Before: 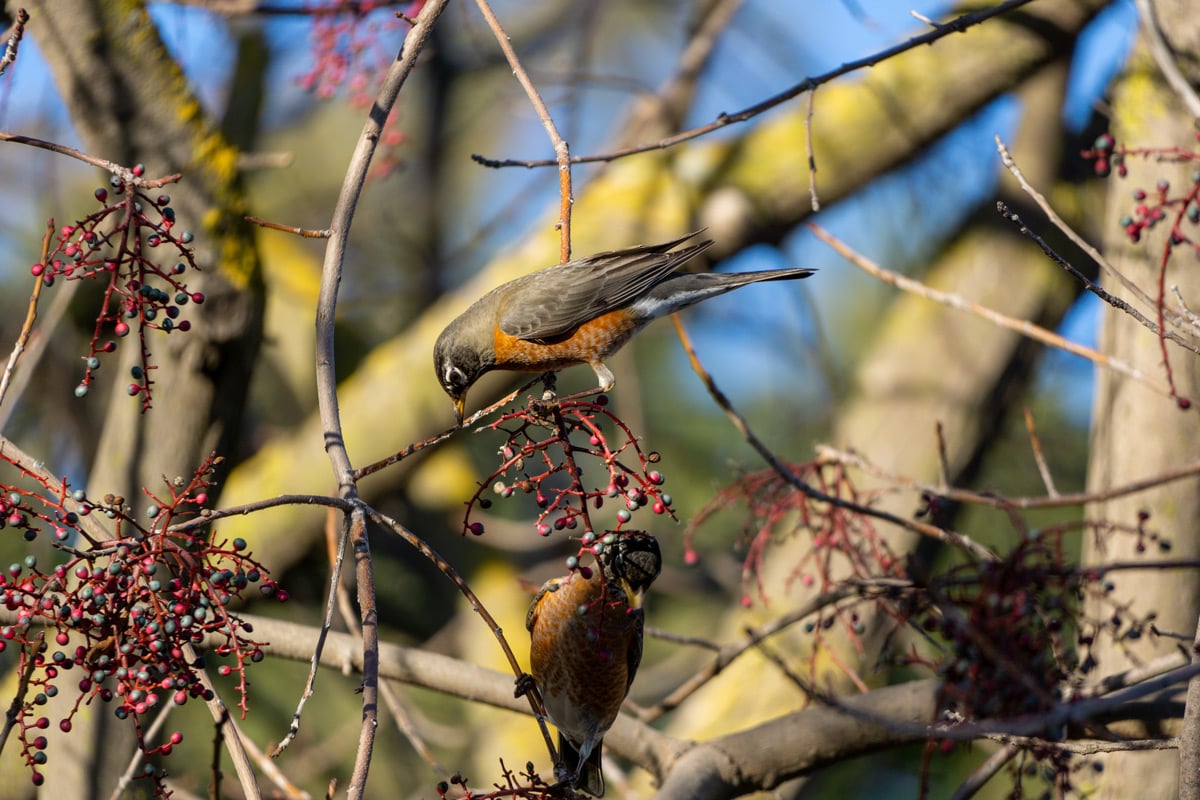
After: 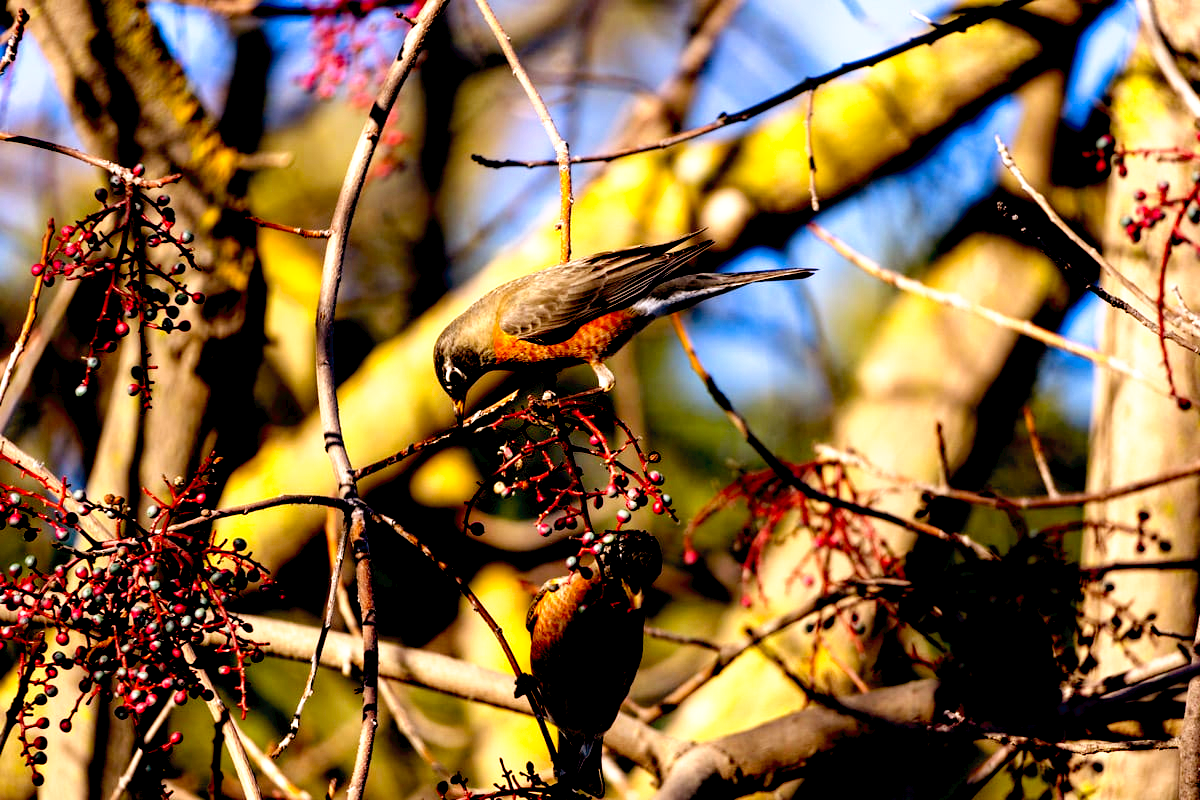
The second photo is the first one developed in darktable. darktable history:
tone curve: curves: ch0 [(0, 0) (0.003, 0.028) (0.011, 0.028) (0.025, 0.026) (0.044, 0.036) (0.069, 0.06) (0.1, 0.101) (0.136, 0.15) (0.177, 0.203) (0.224, 0.271) (0.277, 0.345) (0.335, 0.422) (0.399, 0.515) (0.468, 0.611) (0.543, 0.716) (0.623, 0.826) (0.709, 0.942) (0.801, 0.992) (0.898, 1) (1, 1)], preserve colors none
rgb levels: mode RGB, independent channels, levels [[0, 0.5, 1], [0, 0.521, 1], [0, 0.536, 1]]
exposure: black level correction 0.056, exposure -0.039 EV, compensate highlight preservation false
white balance: red 1.009, blue 1.027
